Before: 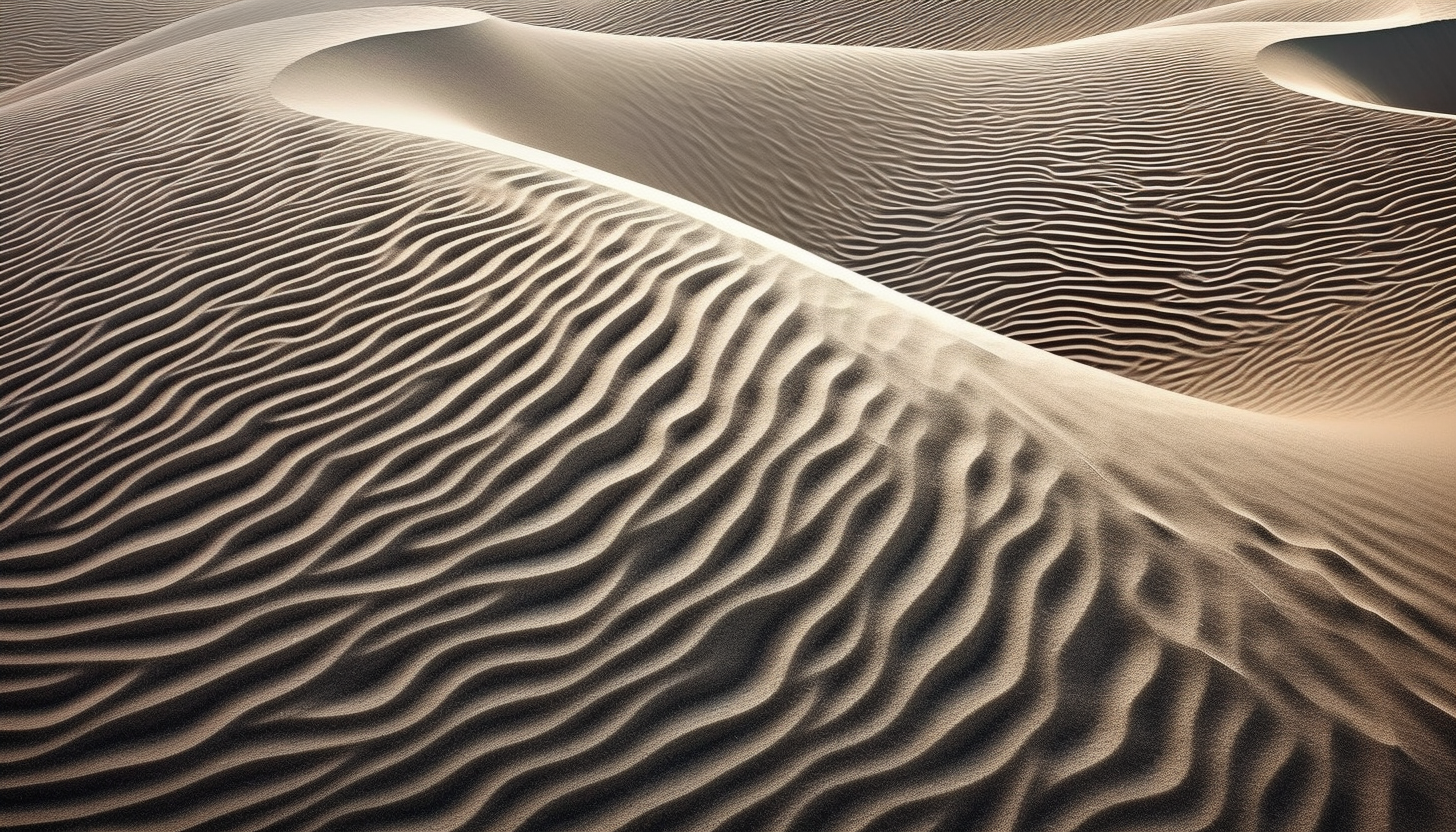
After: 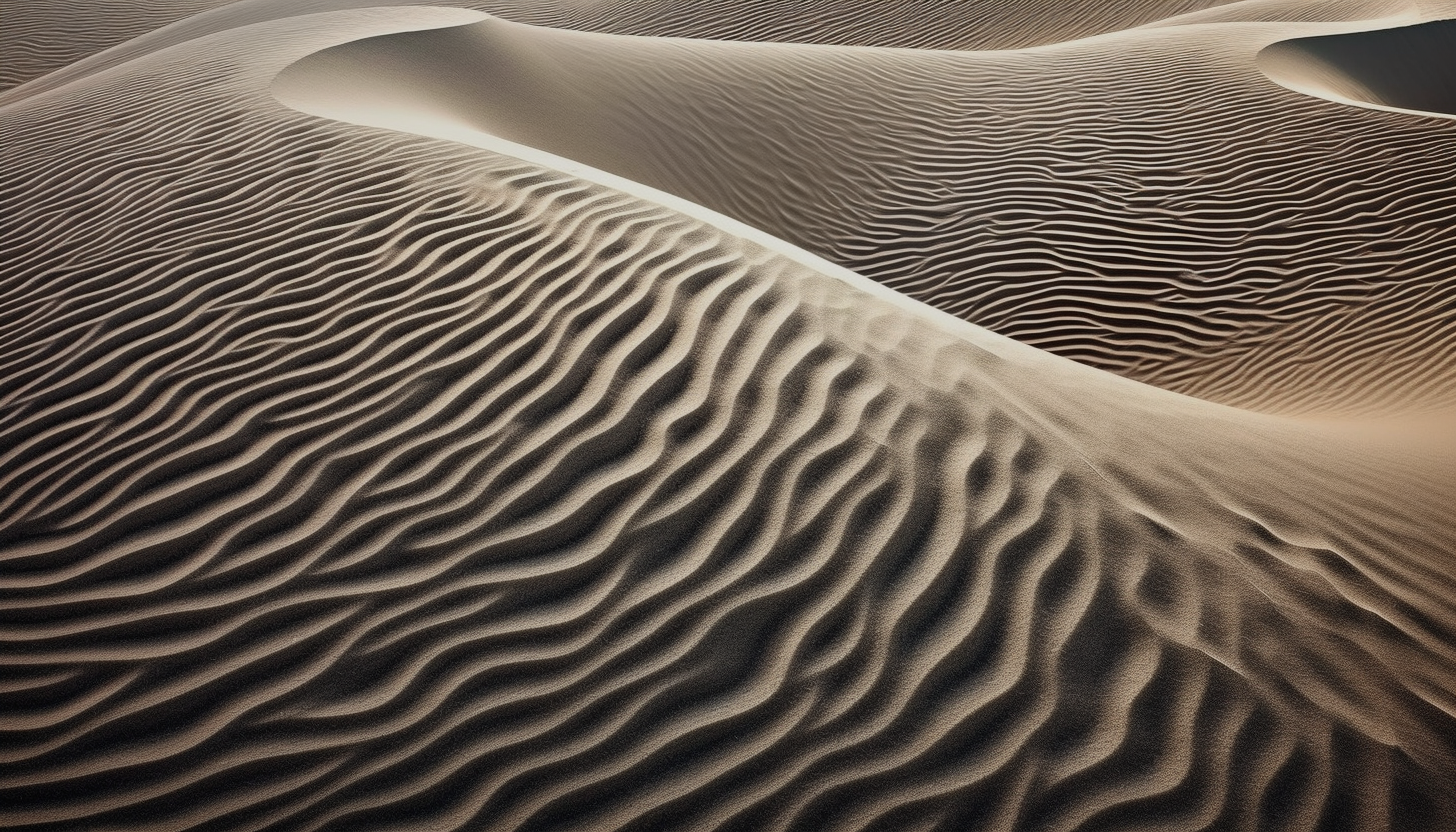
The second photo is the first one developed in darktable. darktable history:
exposure: exposure -0.488 EV, compensate highlight preservation false
